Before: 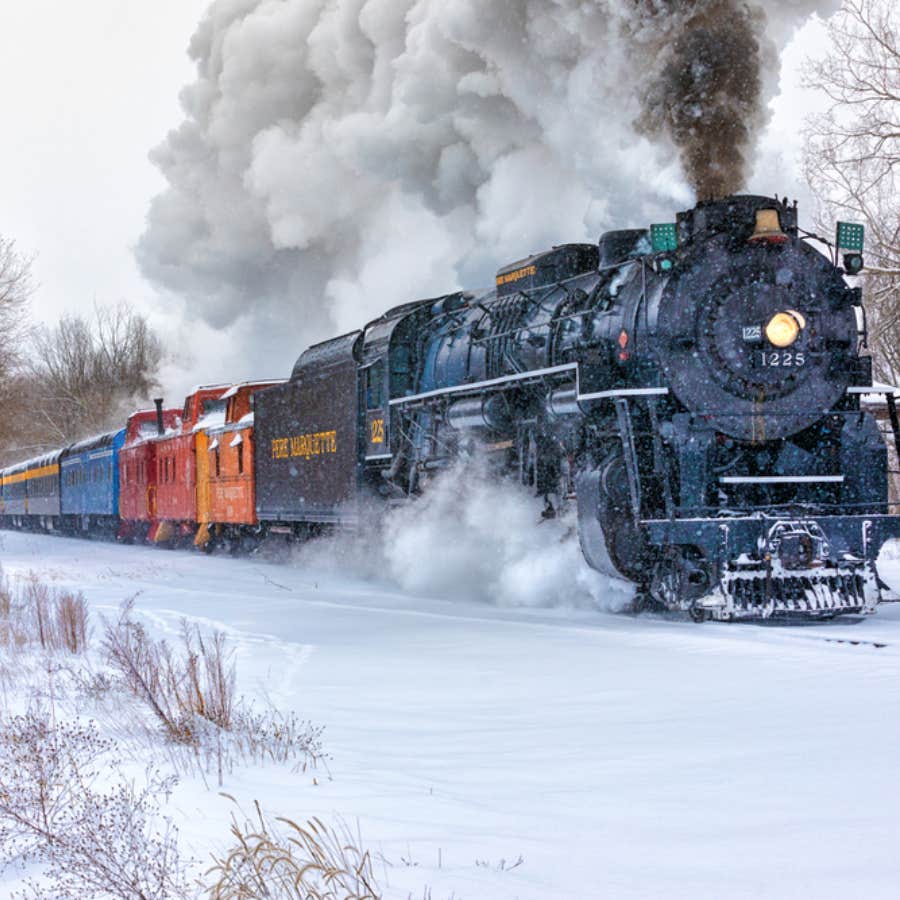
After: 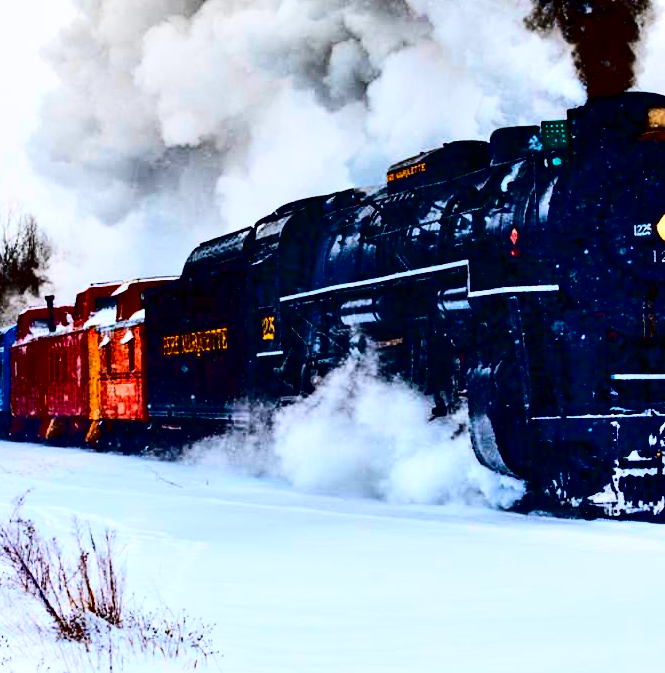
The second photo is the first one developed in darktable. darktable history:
crop and rotate: left 12.127%, top 11.454%, right 13.91%, bottom 13.704%
contrast brightness saturation: contrast 0.78, brightness -0.995, saturation 0.998
